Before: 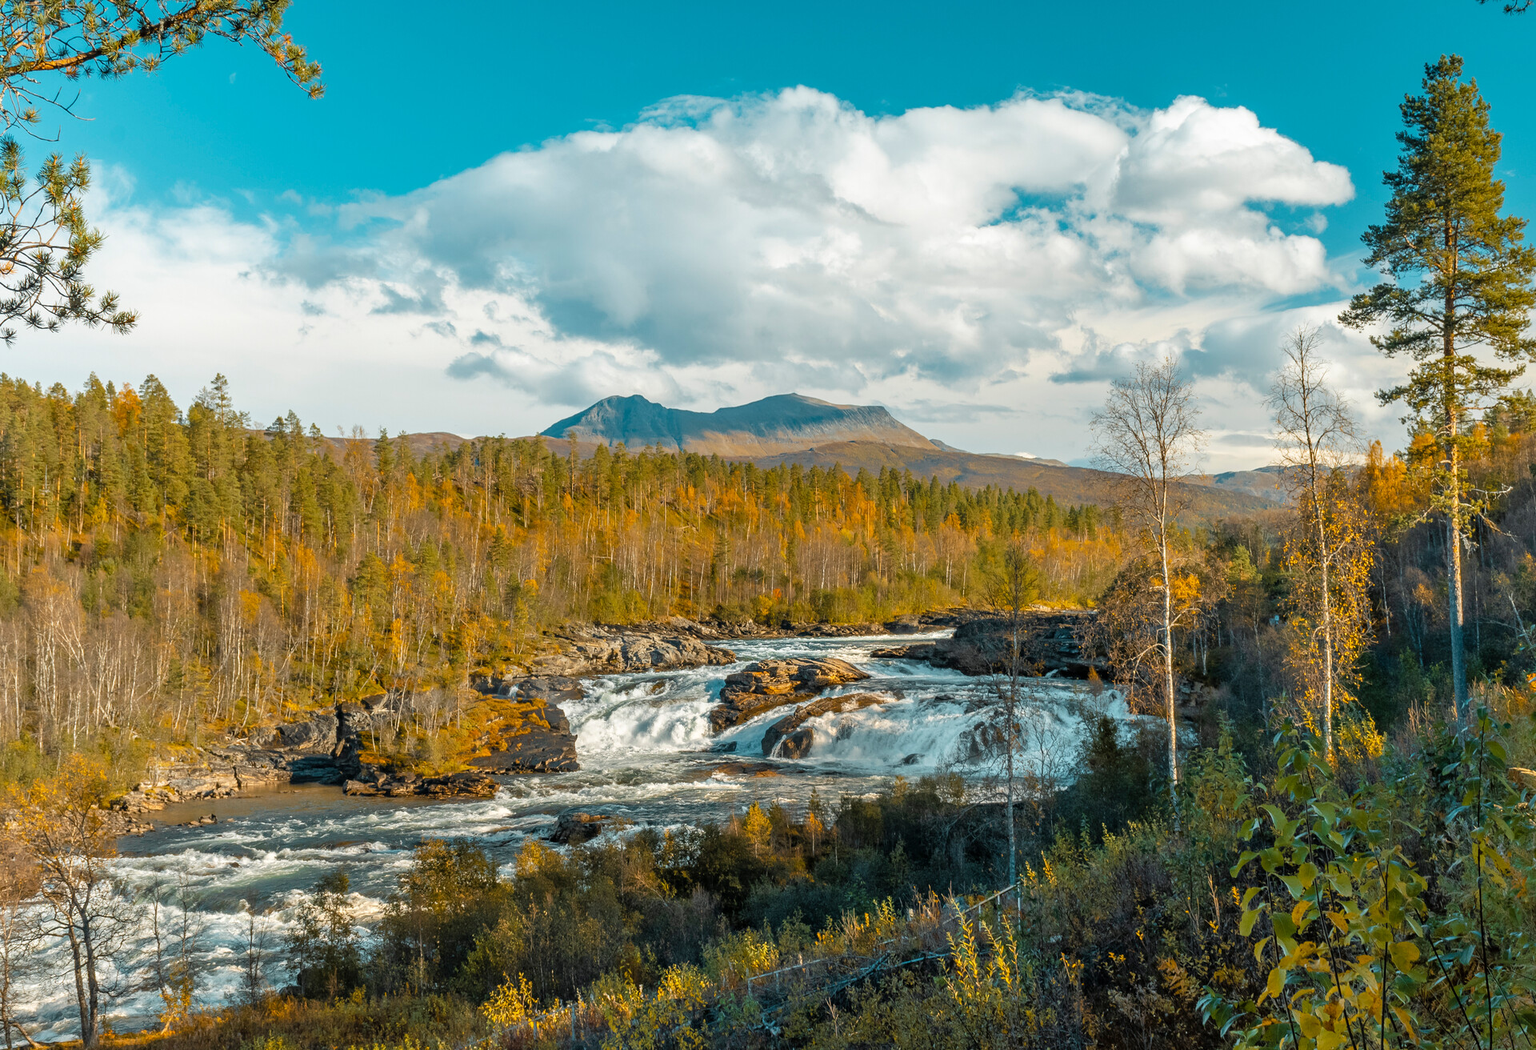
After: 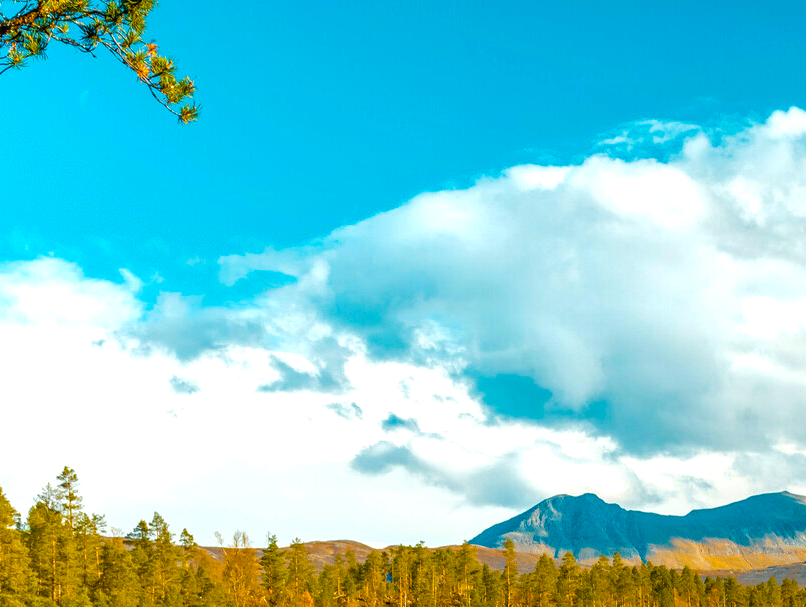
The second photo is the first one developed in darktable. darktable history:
tone equalizer: on, module defaults
local contrast: detail 130%
crop and rotate: left 10.817%, top 0.062%, right 47.194%, bottom 53.626%
color balance rgb: linear chroma grading › shadows 10%, linear chroma grading › highlights 10%, linear chroma grading › global chroma 15%, linear chroma grading › mid-tones 15%, perceptual saturation grading › global saturation 40%, perceptual saturation grading › highlights -25%, perceptual saturation grading › mid-tones 35%, perceptual saturation grading › shadows 35%, perceptual brilliance grading › global brilliance 11.29%, global vibrance 11.29%
